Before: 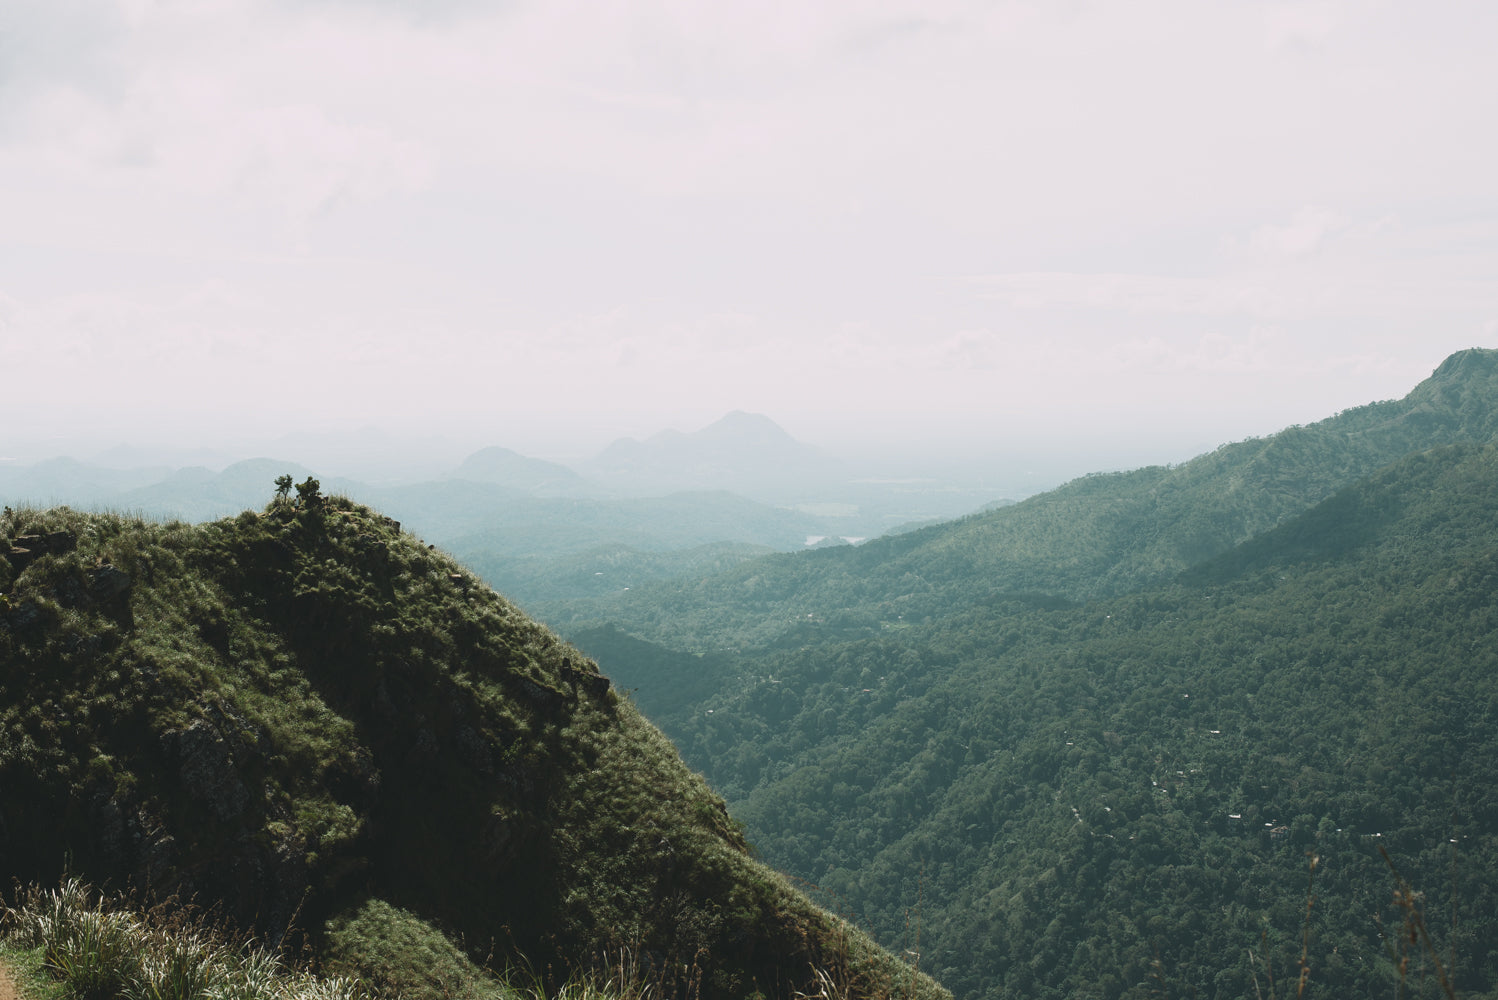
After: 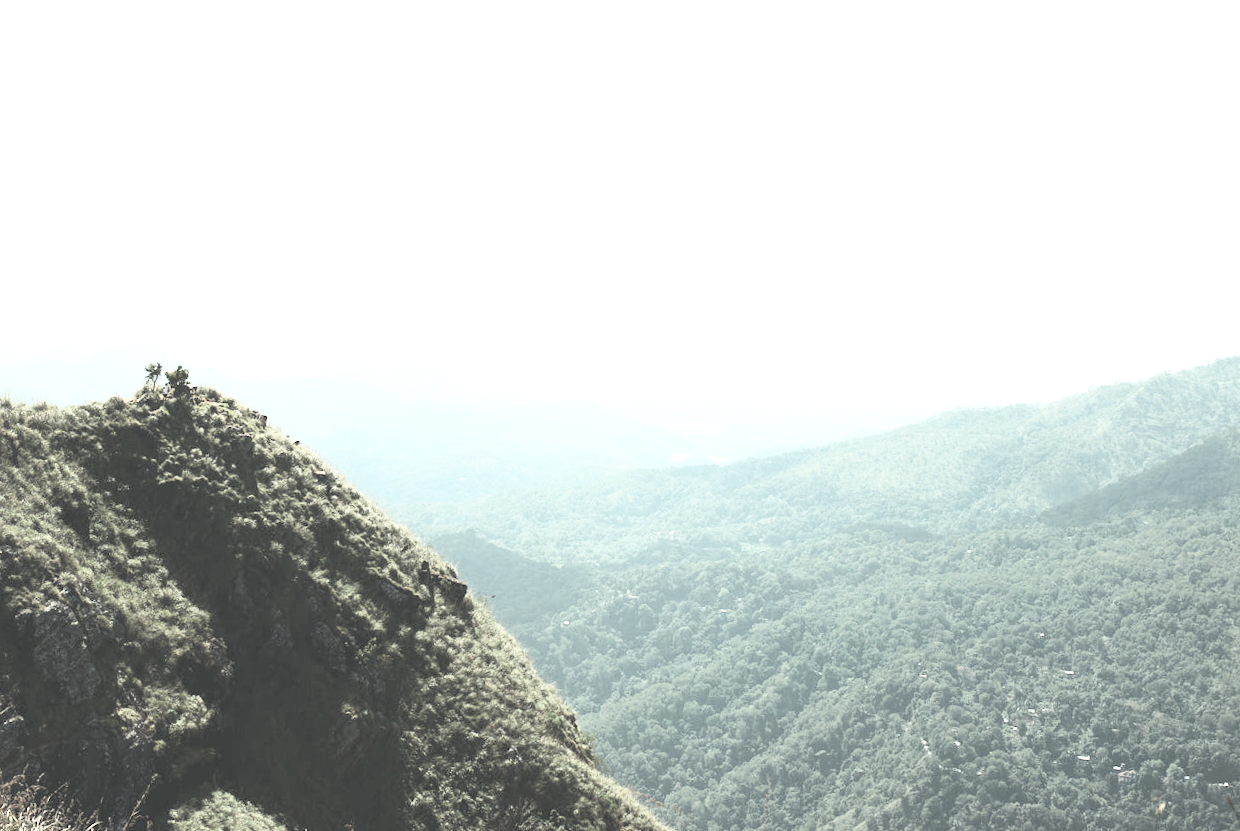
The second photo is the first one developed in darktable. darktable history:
crop and rotate: angle -3.31°, left 5.389%, top 5.174%, right 4.787%, bottom 4.579%
exposure: black level correction 0, exposure 1.001 EV, compensate exposure bias true, compensate highlight preservation false
tone curve: curves: ch0 [(0, 0.013) (0.198, 0.175) (0.512, 0.582) (0.625, 0.754) (0.81, 0.934) (1, 1)], color space Lab, linked channels, preserve colors none
contrast brightness saturation: brightness 0.181, saturation -0.515
